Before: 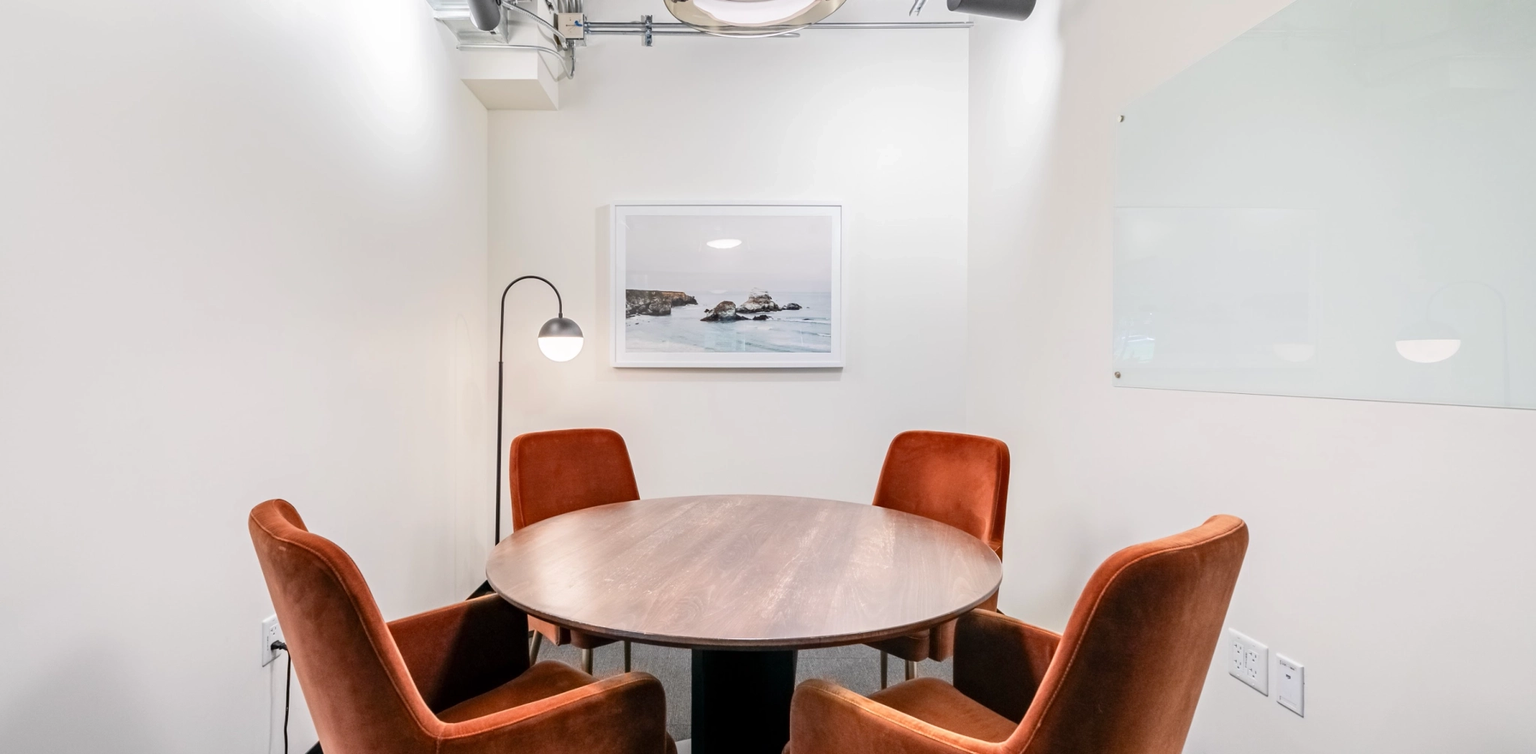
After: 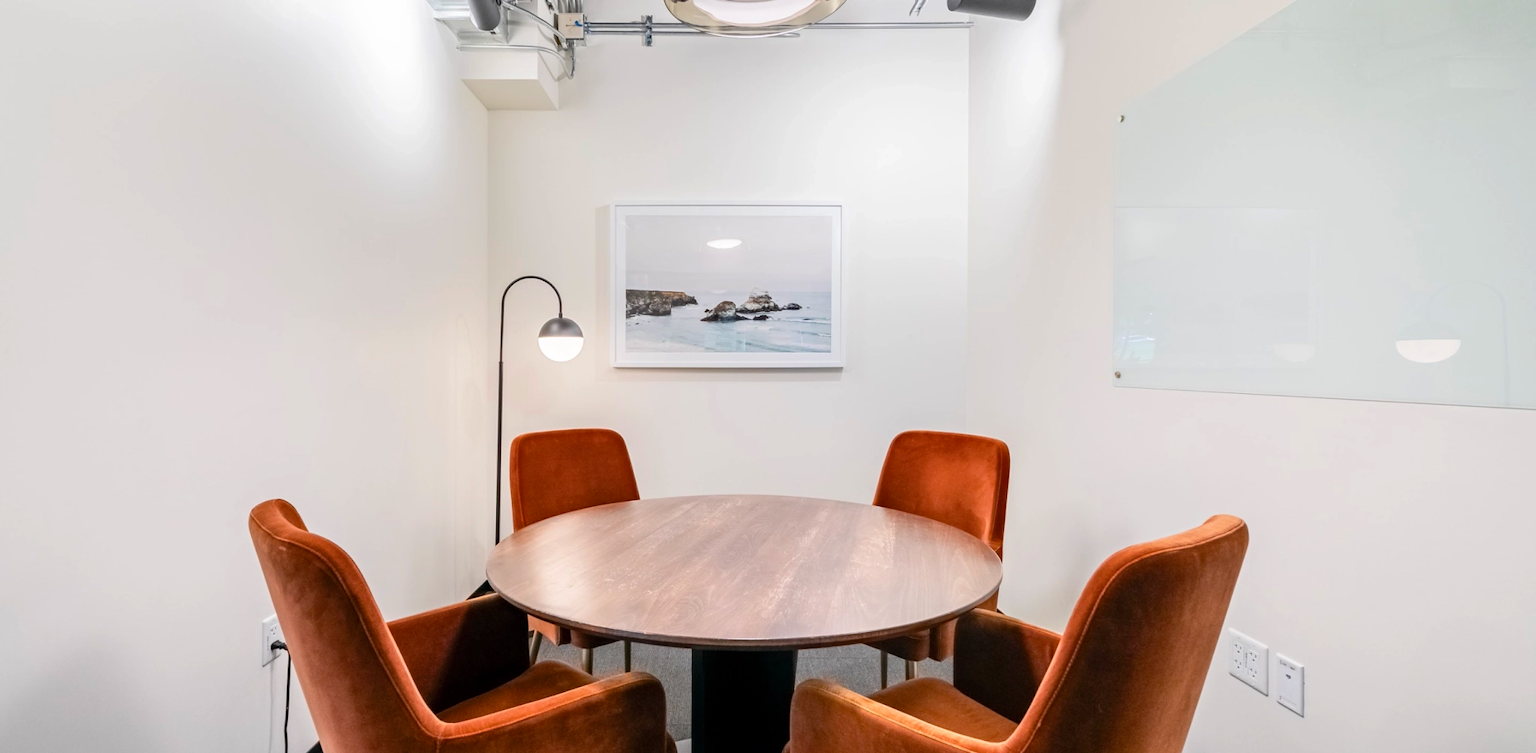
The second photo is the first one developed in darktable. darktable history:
color balance rgb: linear chroma grading › global chroma 15.626%, perceptual saturation grading › global saturation 0.543%, global vibrance 9.231%
